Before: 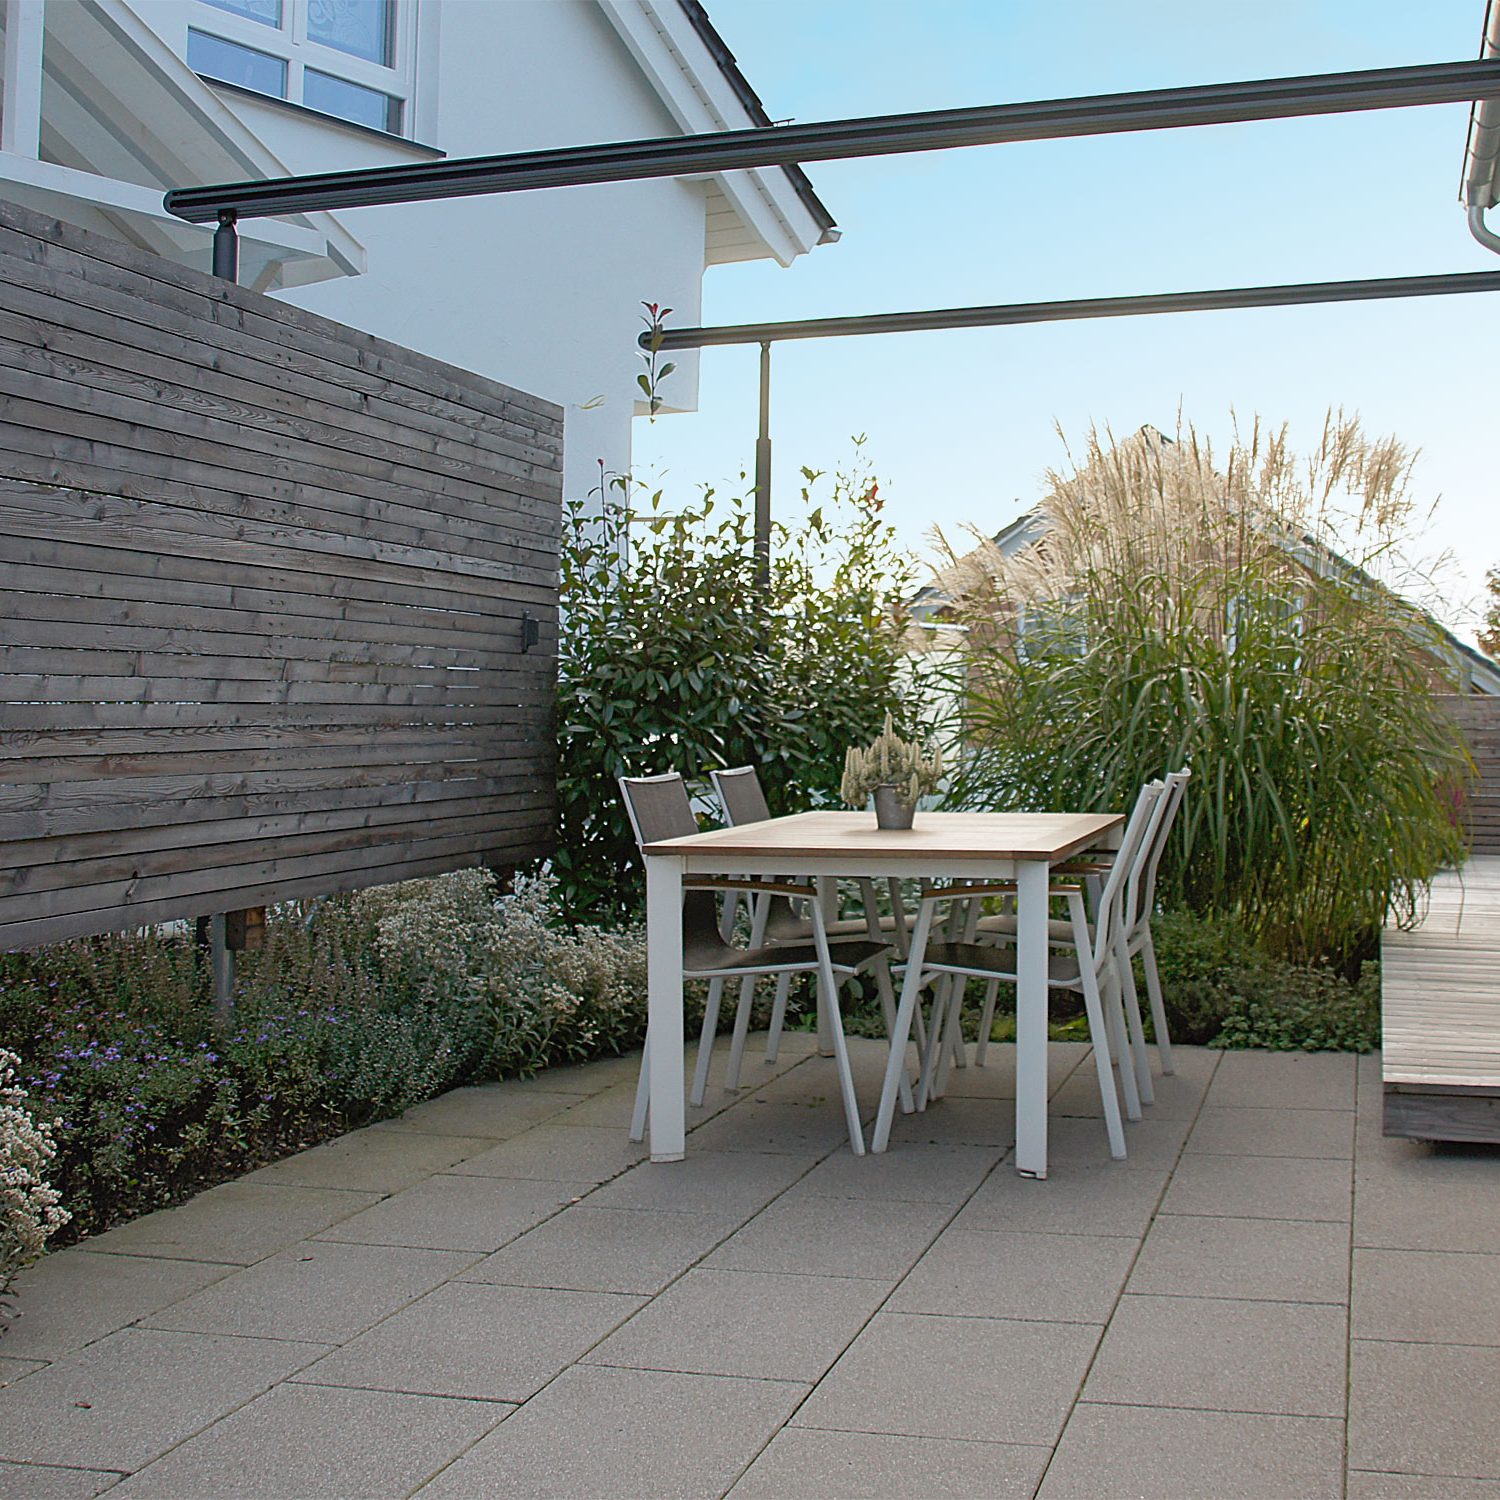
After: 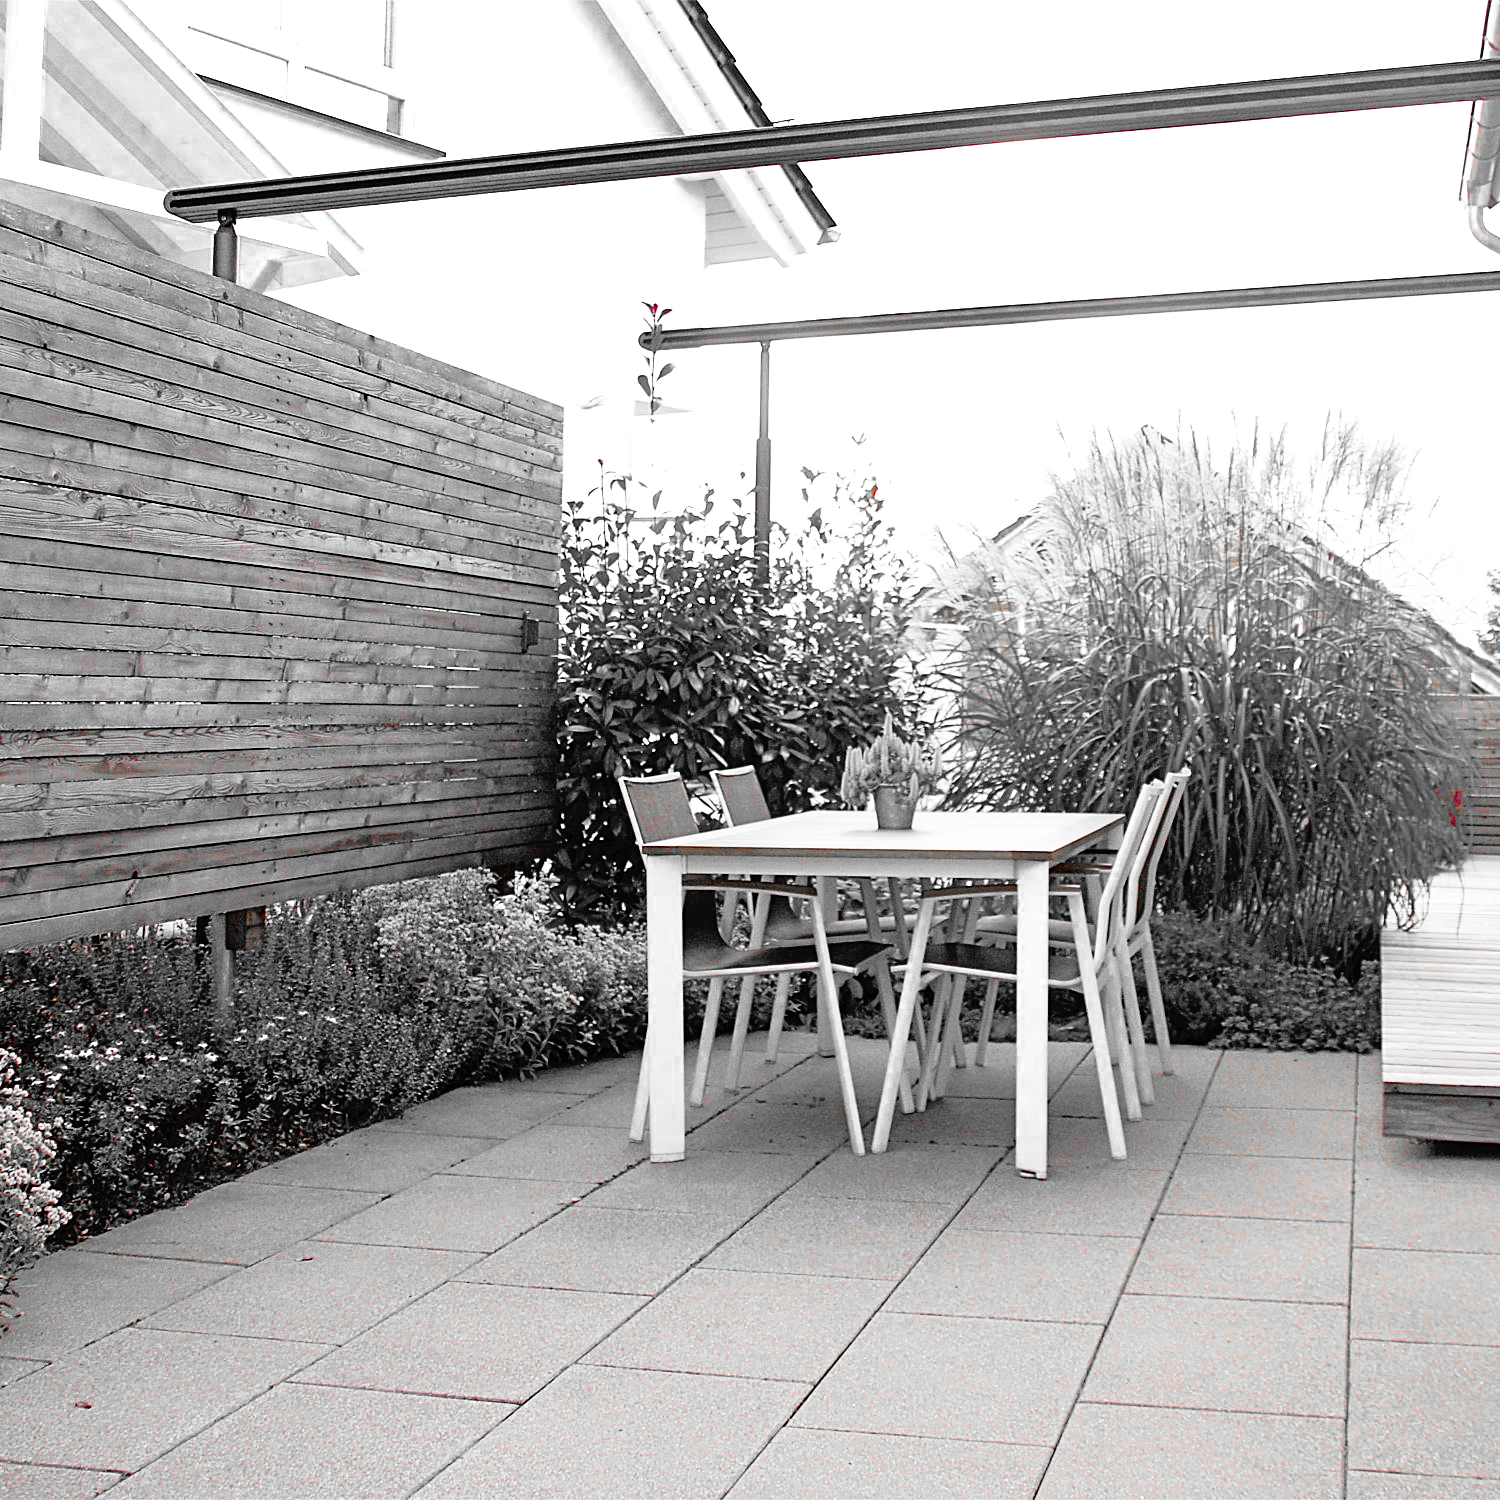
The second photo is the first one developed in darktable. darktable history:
base curve: curves: ch0 [(0, 0) (0.012, 0.01) (0.073, 0.168) (0.31, 0.711) (0.645, 0.957) (1, 1)], preserve colors none
color zones: curves: ch0 [(0, 0.352) (0.143, 0.407) (0.286, 0.386) (0.429, 0.431) (0.571, 0.829) (0.714, 0.853) (0.857, 0.833) (1, 0.352)]; ch1 [(0, 0.604) (0.072, 0.726) (0.096, 0.608) (0.205, 0.007) (0.571, -0.006) (0.839, -0.013) (0.857, -0.012) (1, 0.604)]
exposure: black level correction 0.001, compensate highlight preservation false
